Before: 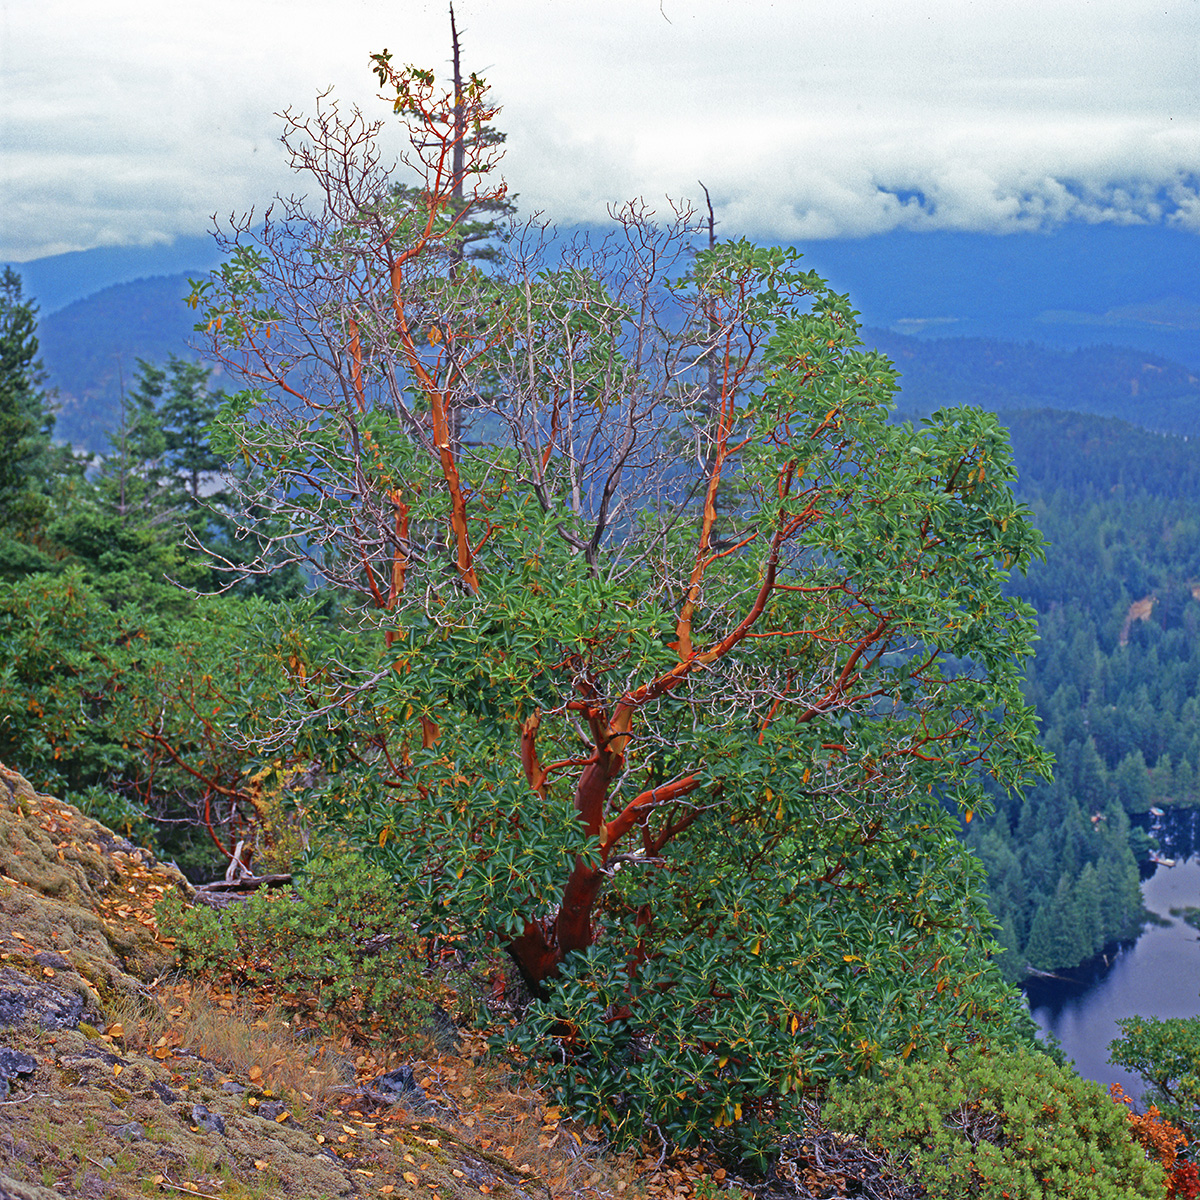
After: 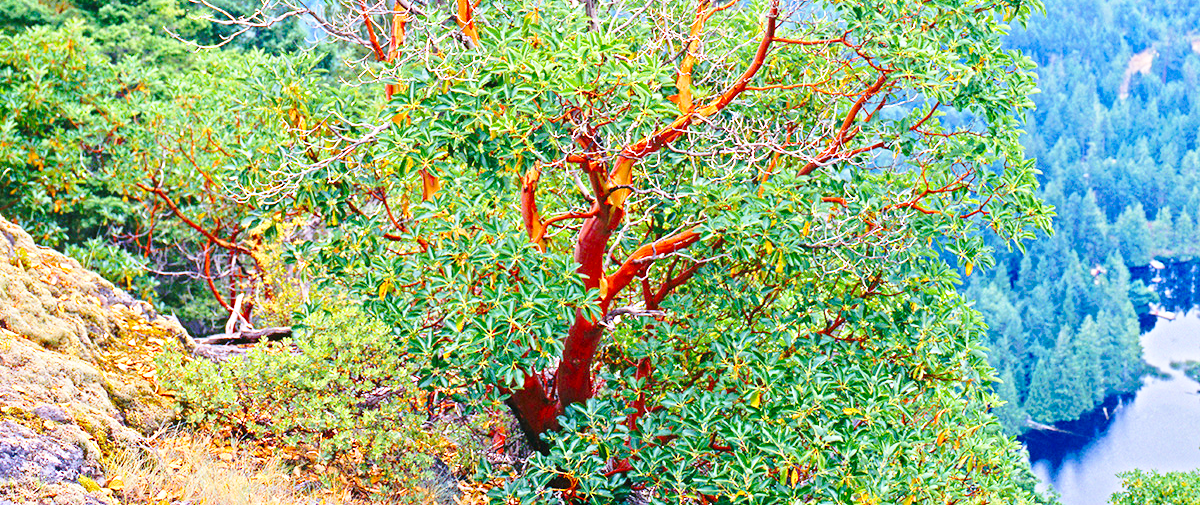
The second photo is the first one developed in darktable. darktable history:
color balance rgb: perceptual saturation grading › global saturation 20%, perceptual saturation grading › highlights -25.577%, perceptual saturation grading › shadows 25.377%, perceptual brilliance grading › global brilliance 30.235%
crop: top 45.659%, bottom 12.192%
base curve: curves: ch0 [(0, 0) (0.028, 0.03) (0.121, 0.232) (0.46, 0.748) (0.859, 0.968) (1, 1)], preserve colors none
